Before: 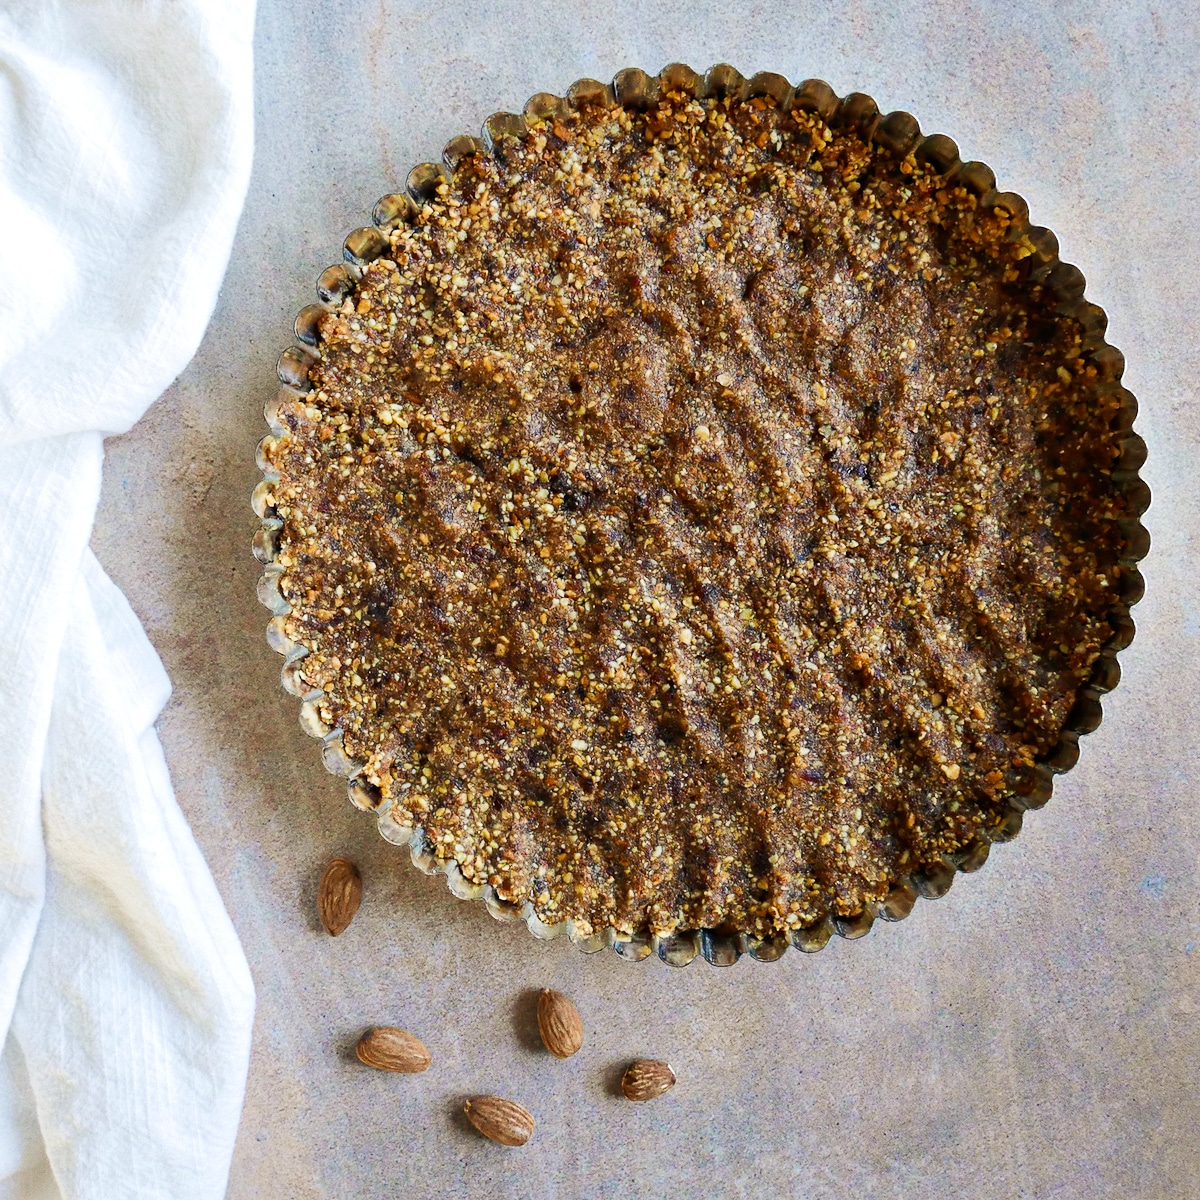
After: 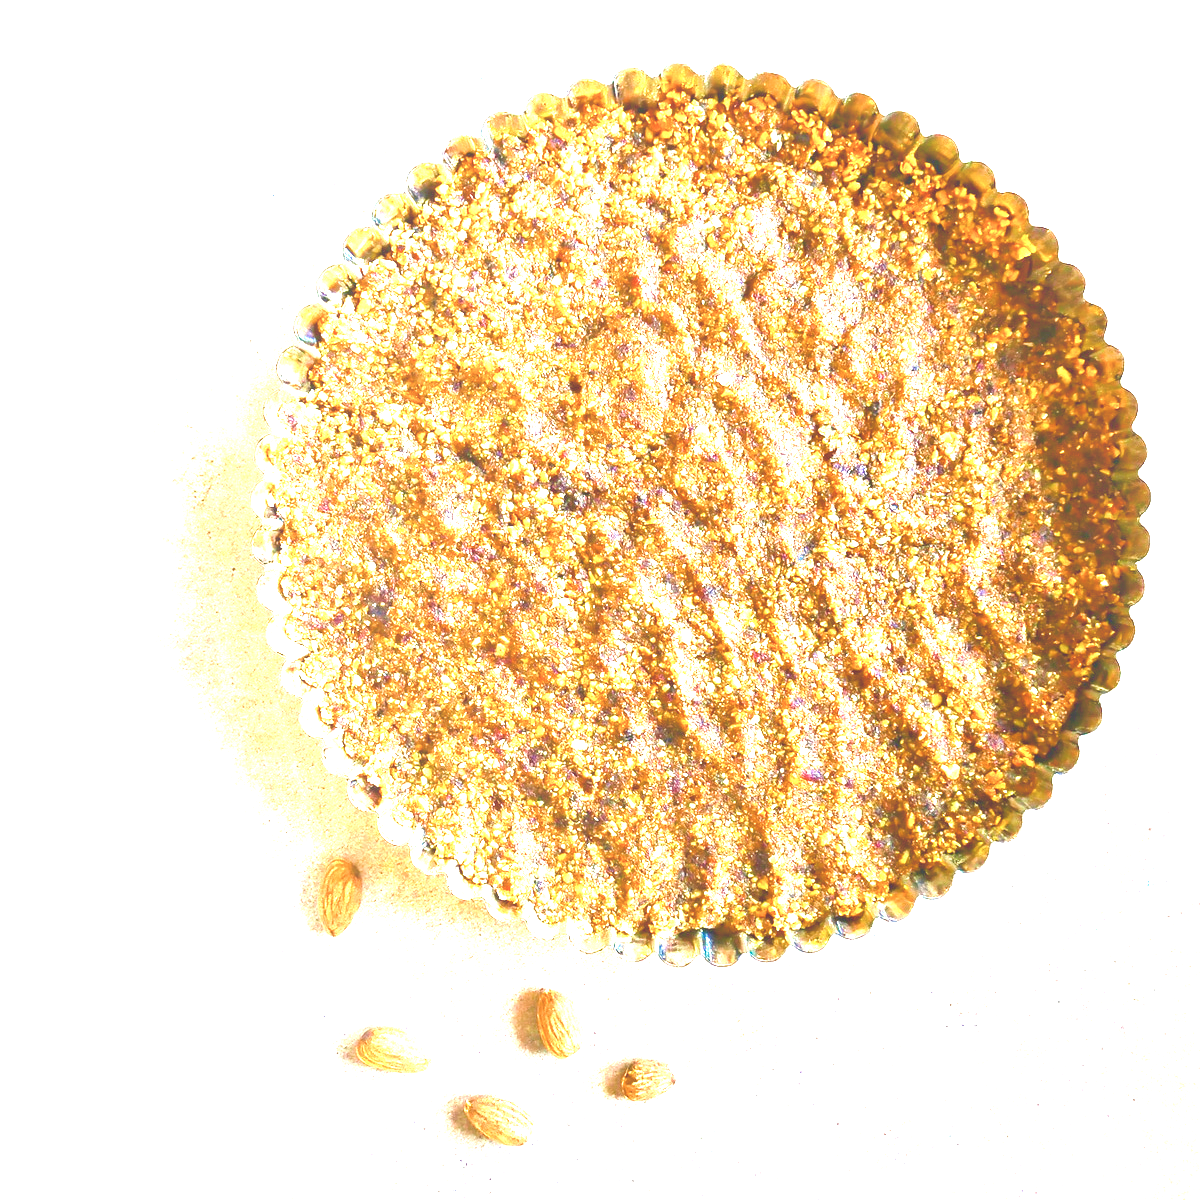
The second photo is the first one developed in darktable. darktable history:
contrast brightness saturation: contrast 0.008, saturation -0.048
exposure: black level correction 0, exposure 2.386 EV, compensate highlight preservation false
velvia: on, module defaults
local contrast: detail 69%
color balance rgb: highlights gain › luminance 6.94%, highlights gain › chroma 1.934%, highlights gain › hue 91.05°, perceptual saturation grading › global saturation 0.678%, perceptual saturation grading › highlights -19.864%, perceptual saturation grading › shadows 19.125%, global vibrance 59.656%
